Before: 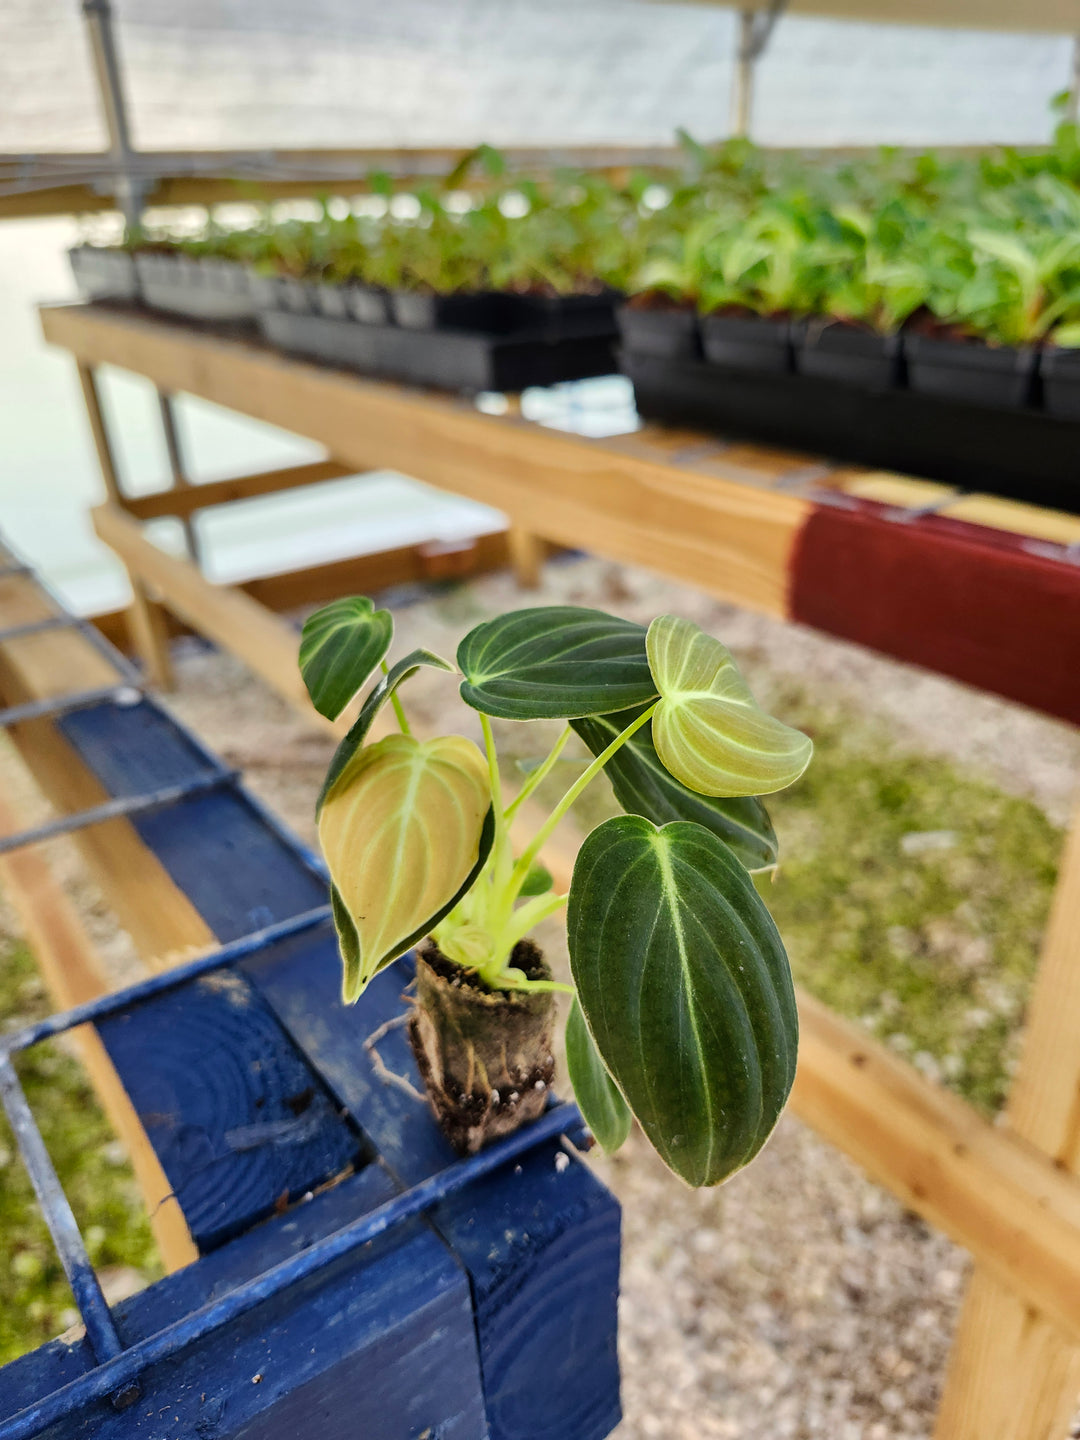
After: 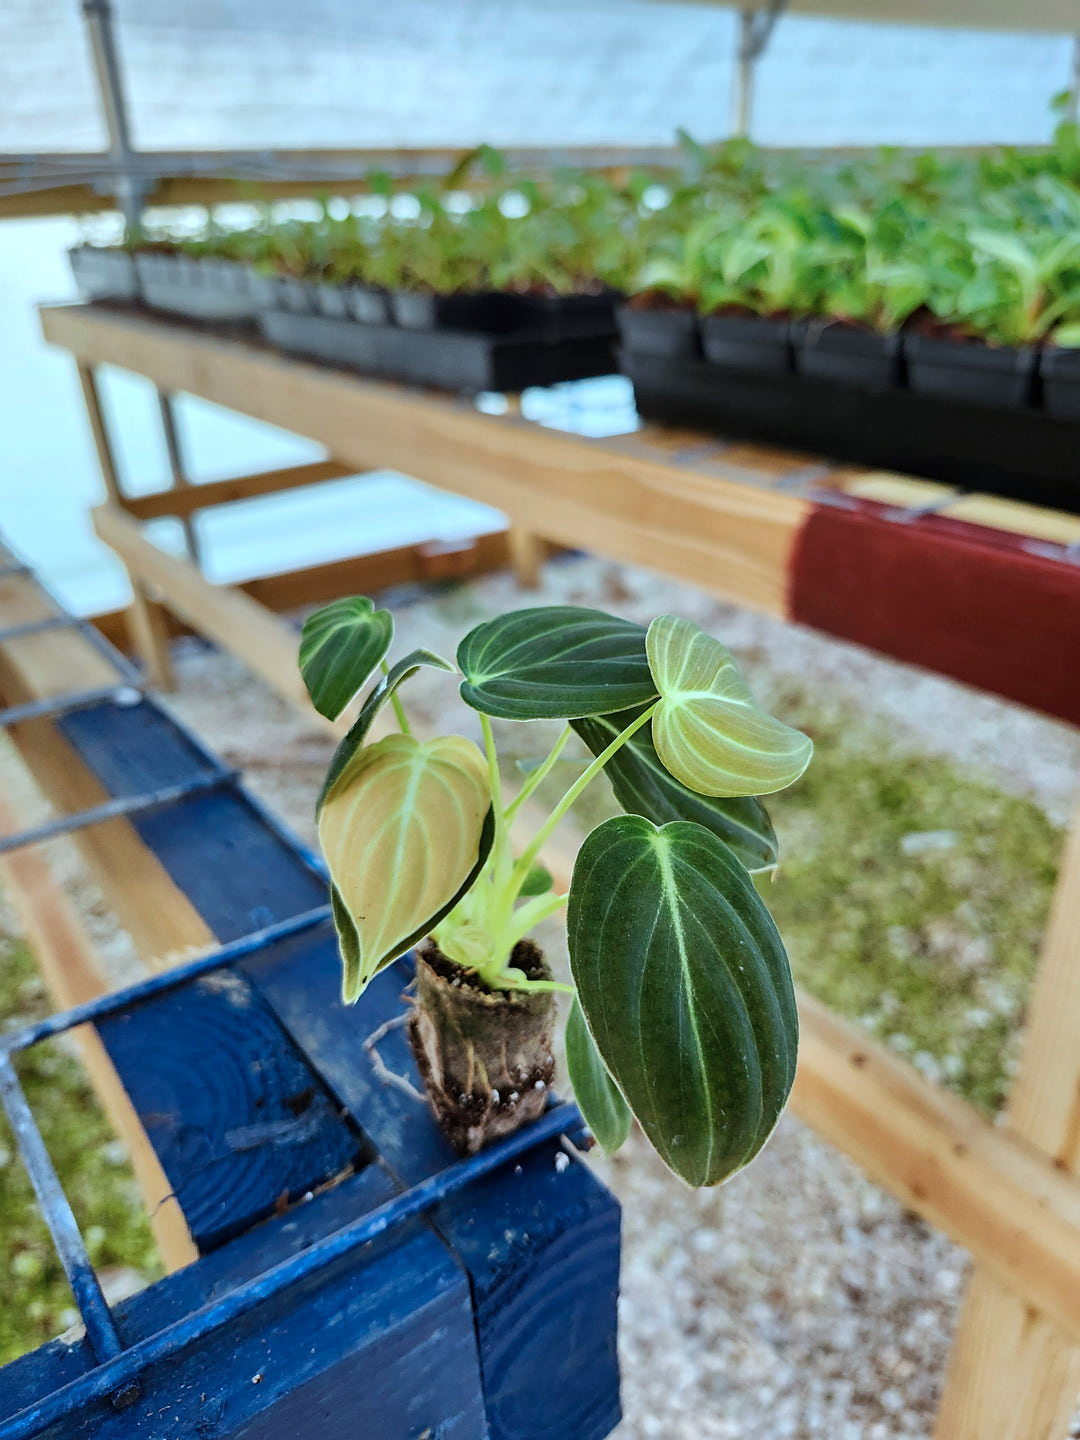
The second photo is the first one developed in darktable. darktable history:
color correction: highlights a* -9.85, highlights b* -21.86
sharpen: amount 0.211
